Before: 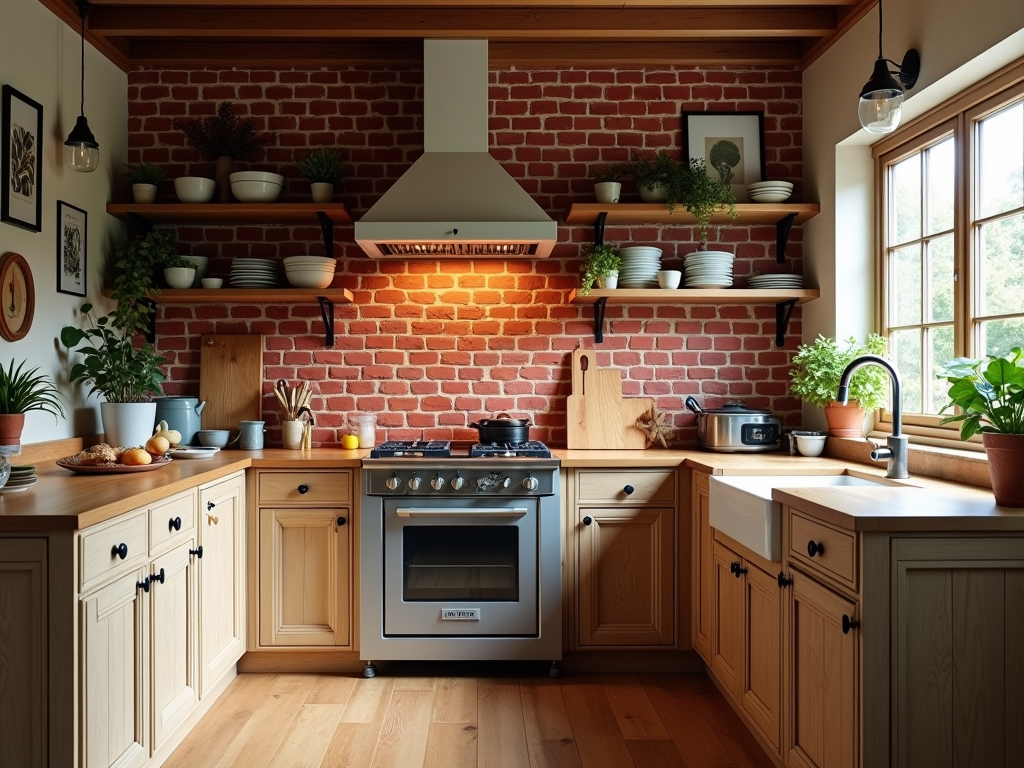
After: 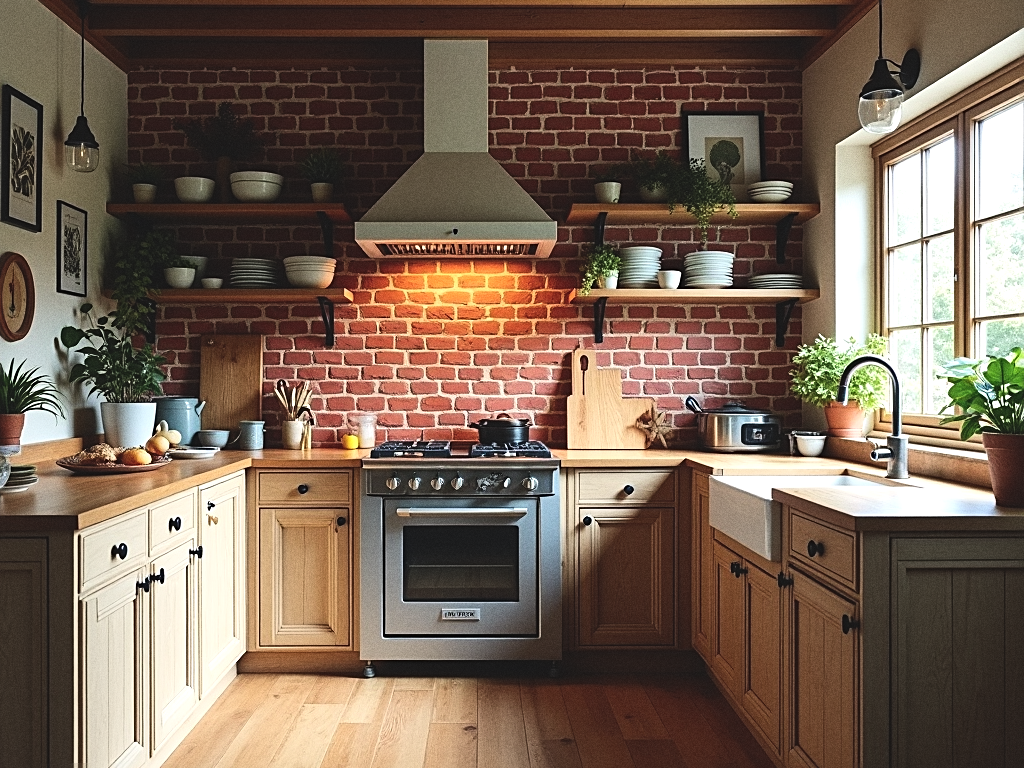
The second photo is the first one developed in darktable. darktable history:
tone equalizer: -8 EV -0.417 EV, -7 EV -0.389 EV, -6 EV -0.333 EV, -5 EV -0.222 EV, -3 EV 0.222 EV, -2 EV 0.333 EV, -1 EV 0.389 EV, +0 EV 0.417 EV, edges refinement/feathering 500, mask exposure compensation -1.57 EV, preserve details no
sharpen: on, module defaults
grain: on, module defaults
contrast brightness saturation: contrast 0.1, brightness 0.02, saturation 0.02
exposure: black level correction -0.015, exposure -0.125 EV, compensate highlight preservation false
